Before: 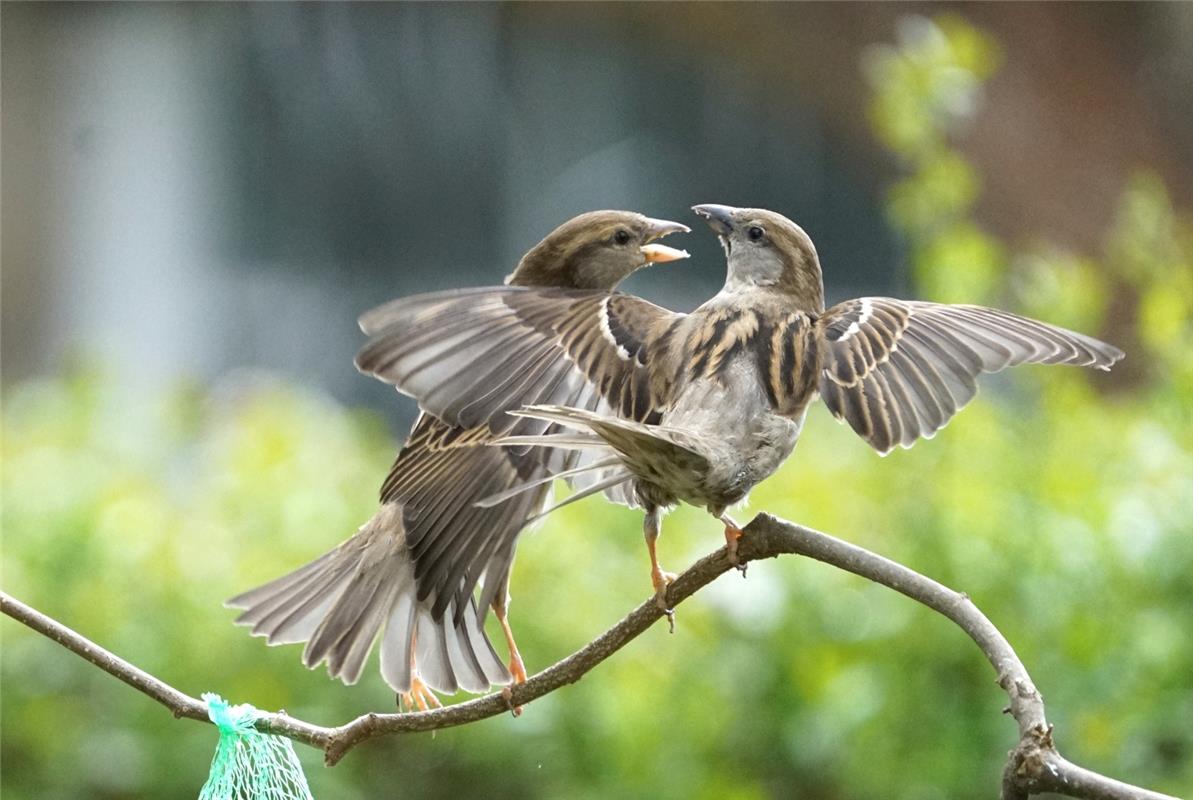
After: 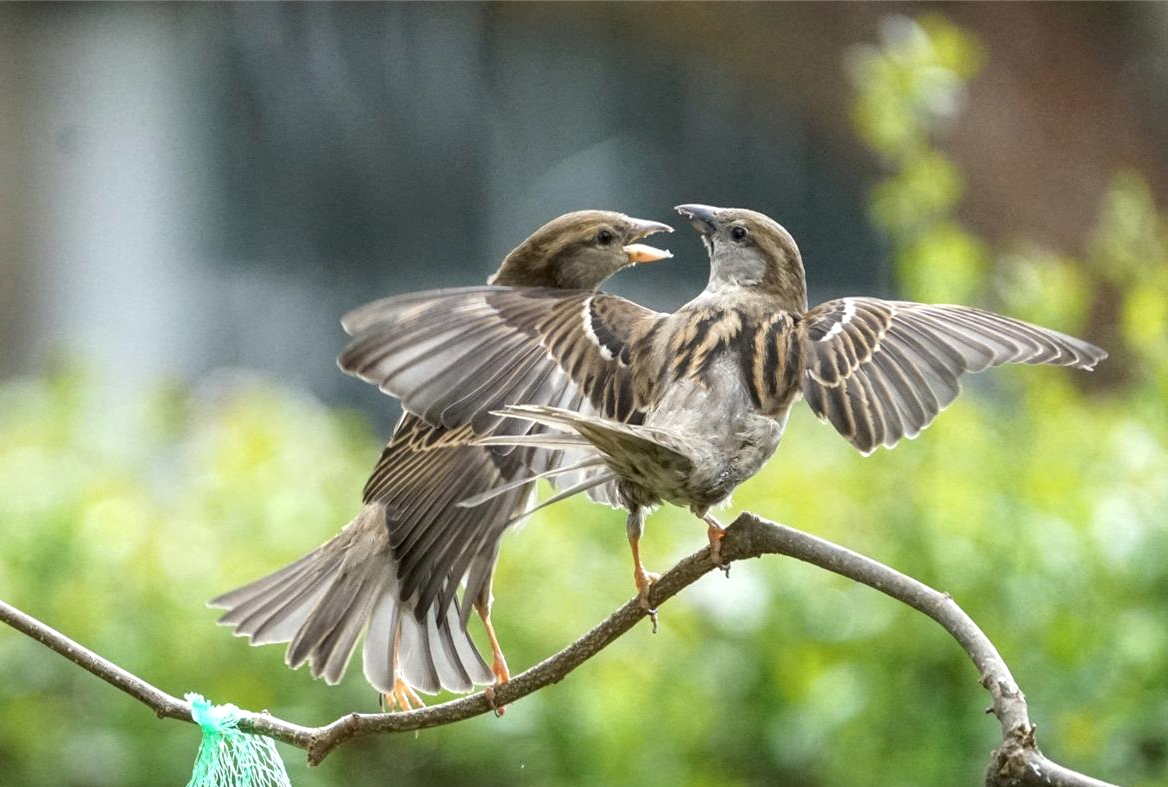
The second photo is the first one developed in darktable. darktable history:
crop and rotate: left 1.434%, right 0.632%, bottom 1.585%
local contrast: on, module defaults
